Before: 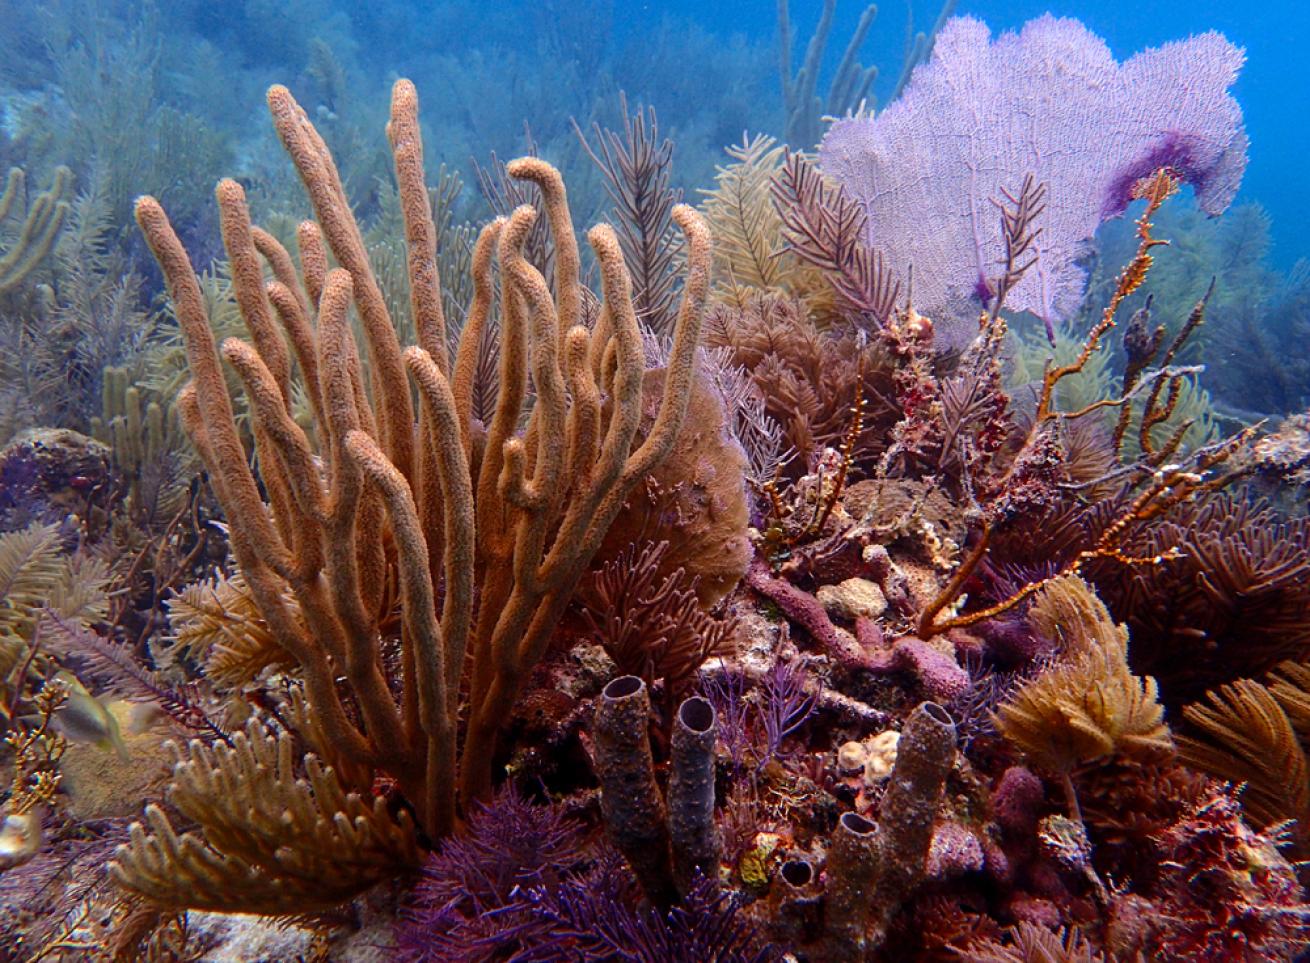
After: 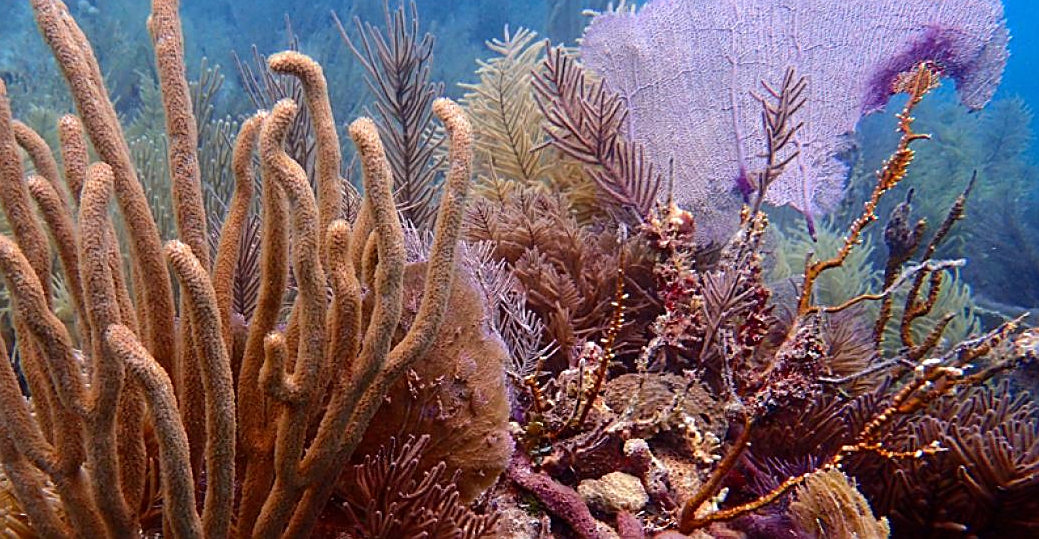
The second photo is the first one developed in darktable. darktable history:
sharpen: on, module defaults
crop: left 18.26%, top 11.068%, right 2.406%, bottom 32.864%
